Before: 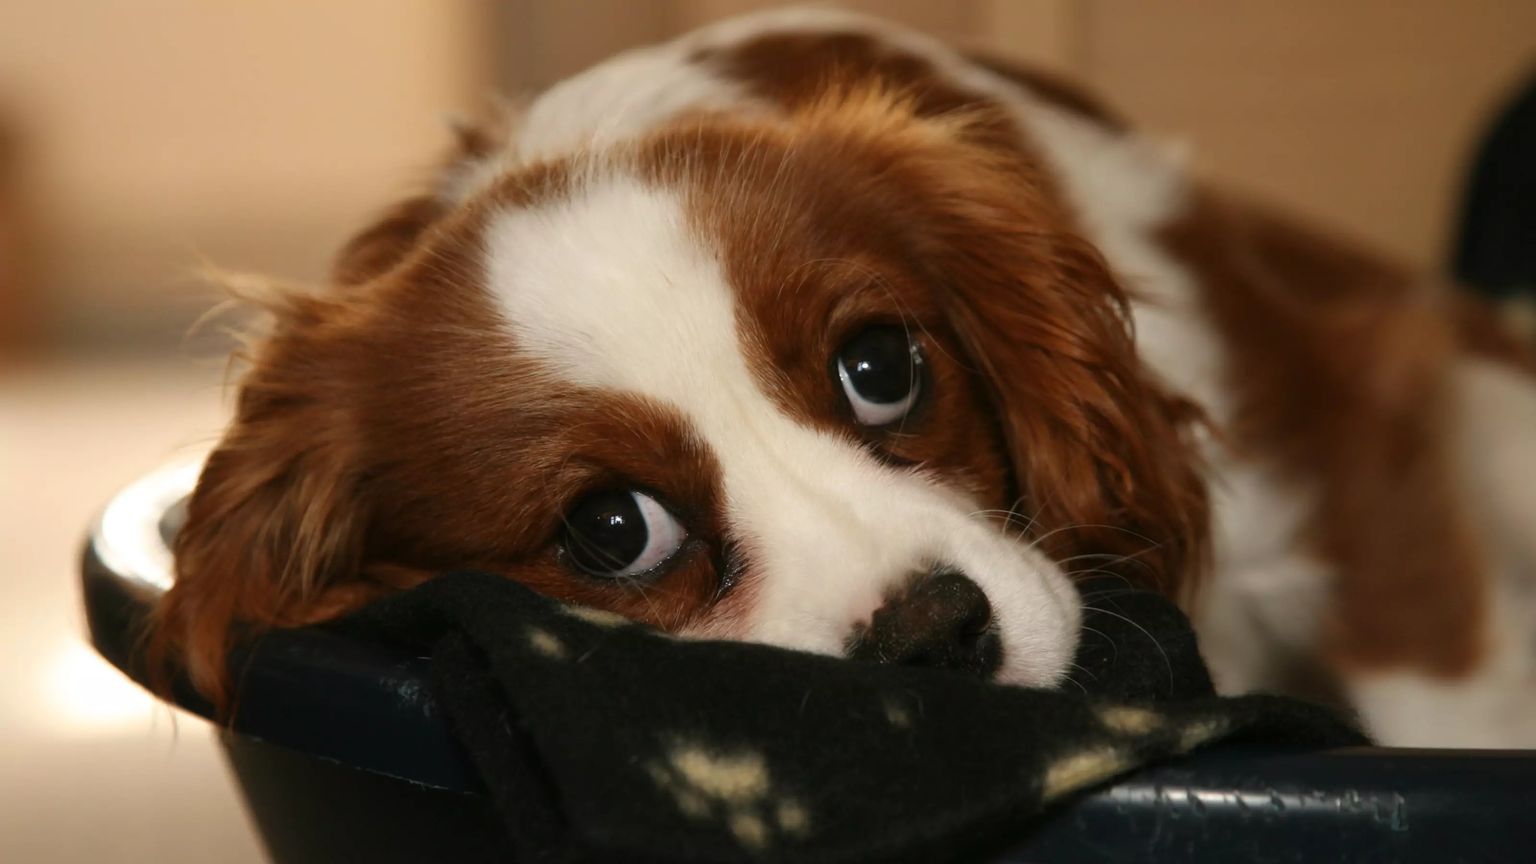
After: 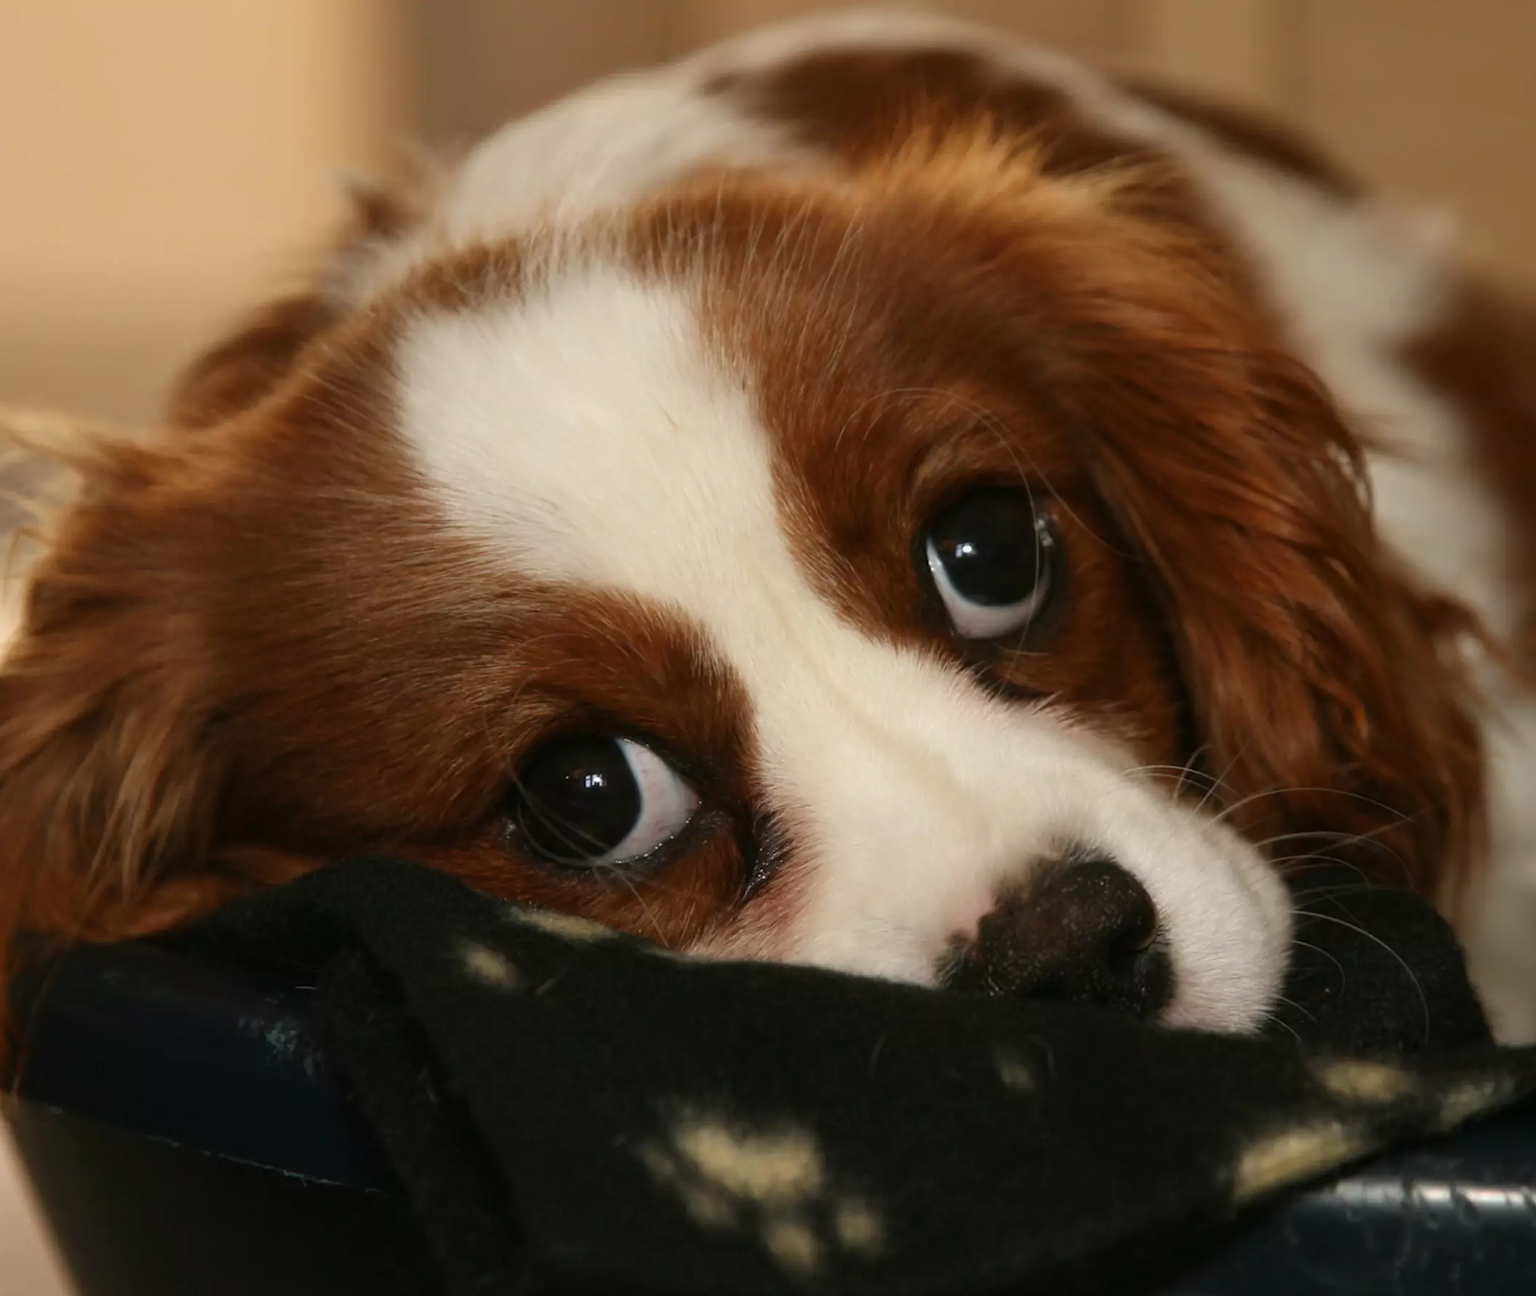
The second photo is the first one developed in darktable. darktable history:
crop and rotate: left 14.383%, right 18.972%
exposure: compensate highlight preservation false
